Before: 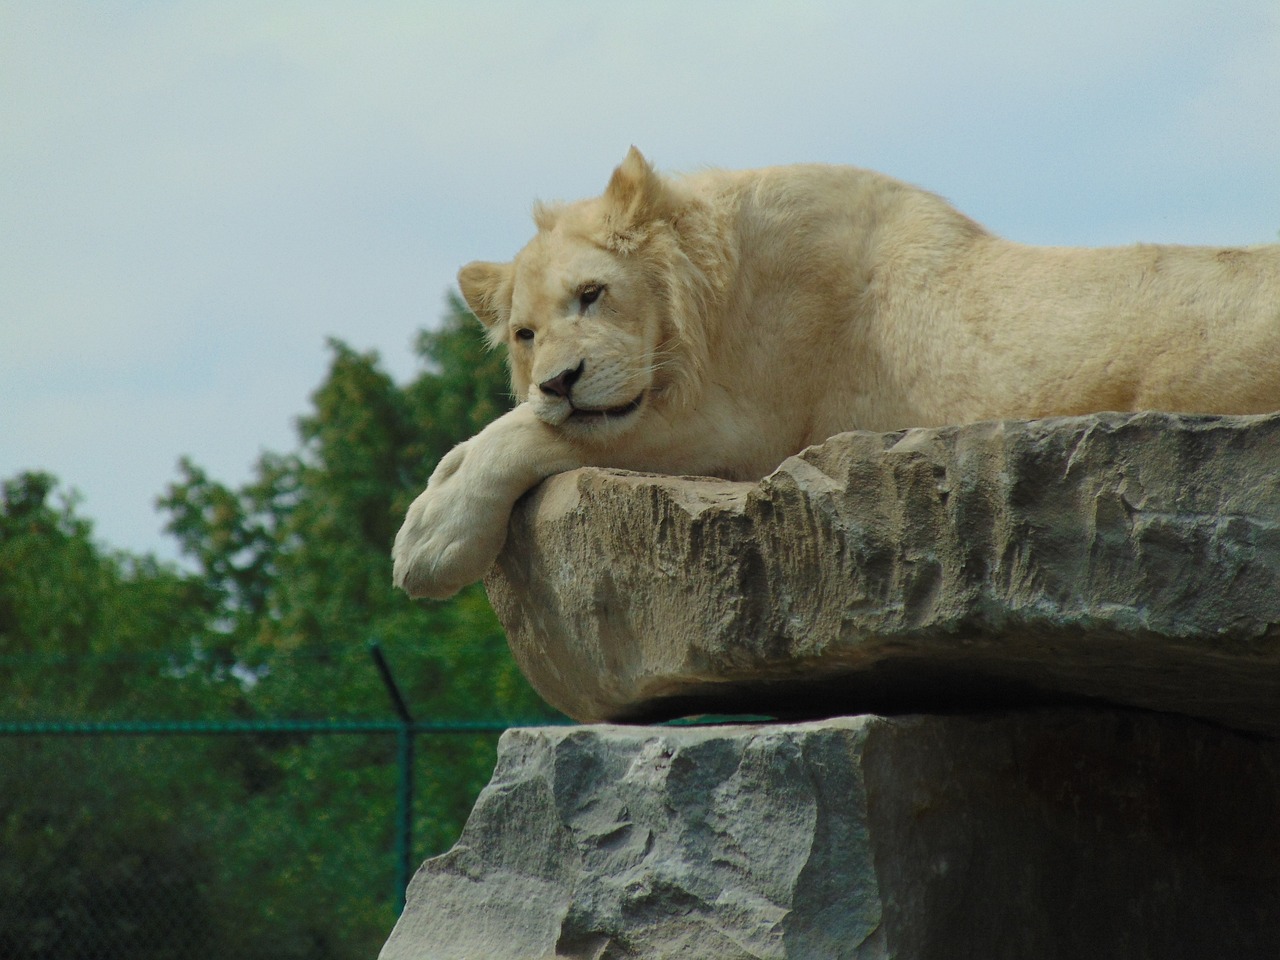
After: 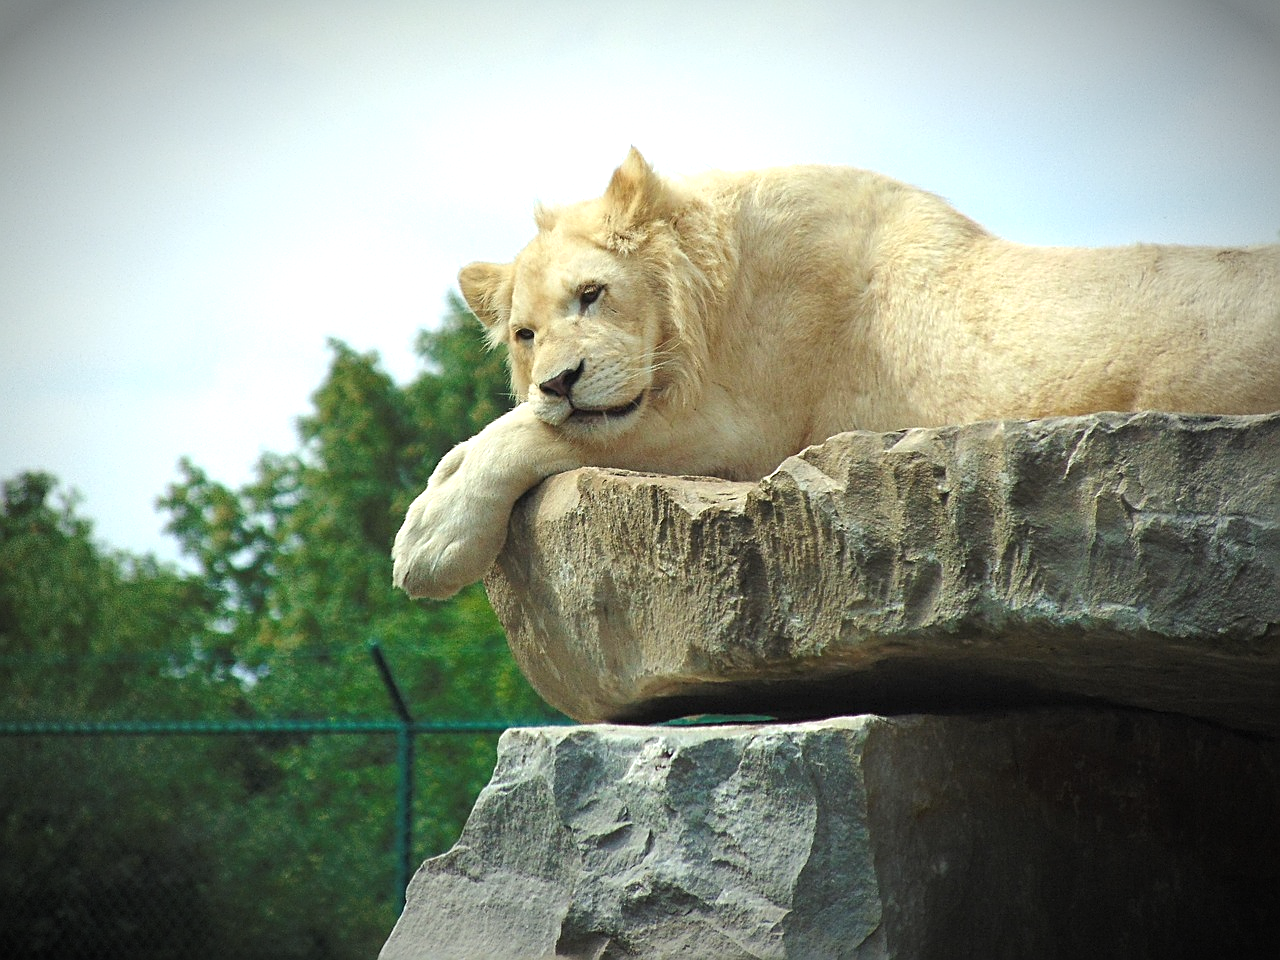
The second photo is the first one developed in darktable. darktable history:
sharpen: amount 0.55
vignetting: fall-off start 67.5%, fall-off radius 67.23%, brightness -0.813, automatic ratio true
exposure: black level correction 0, exposure 1.1 EV, compensate highlight preservation false
